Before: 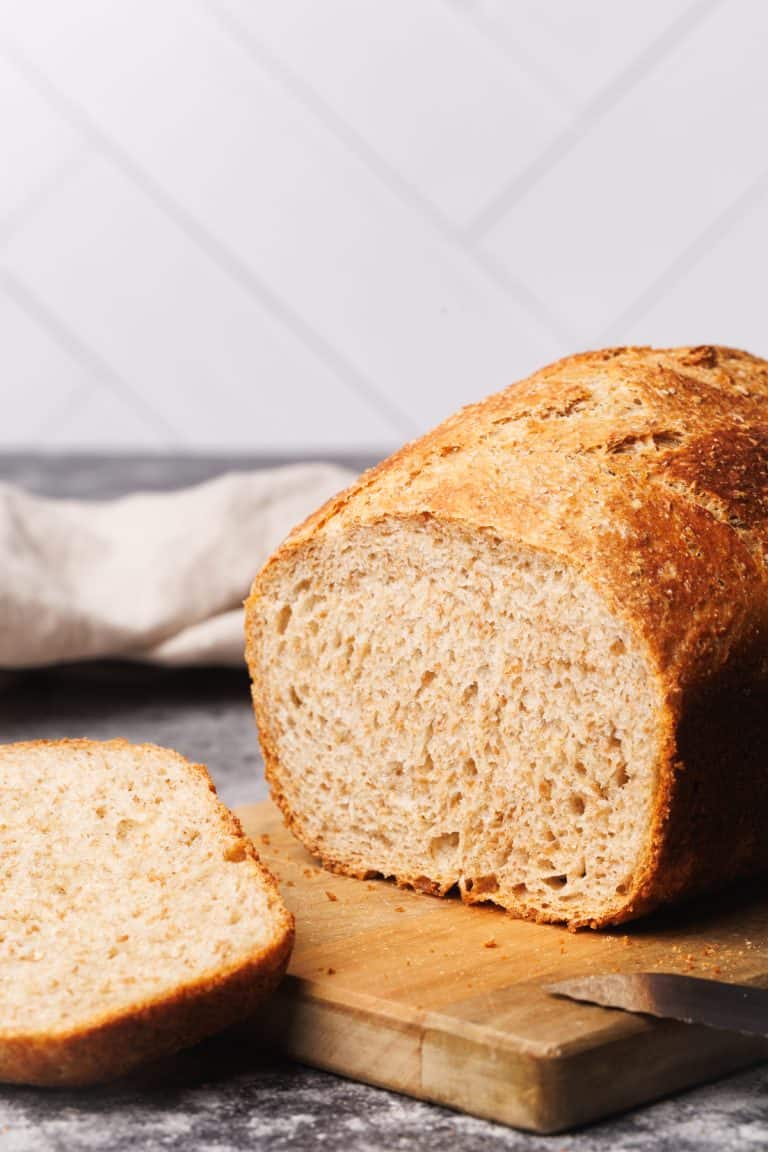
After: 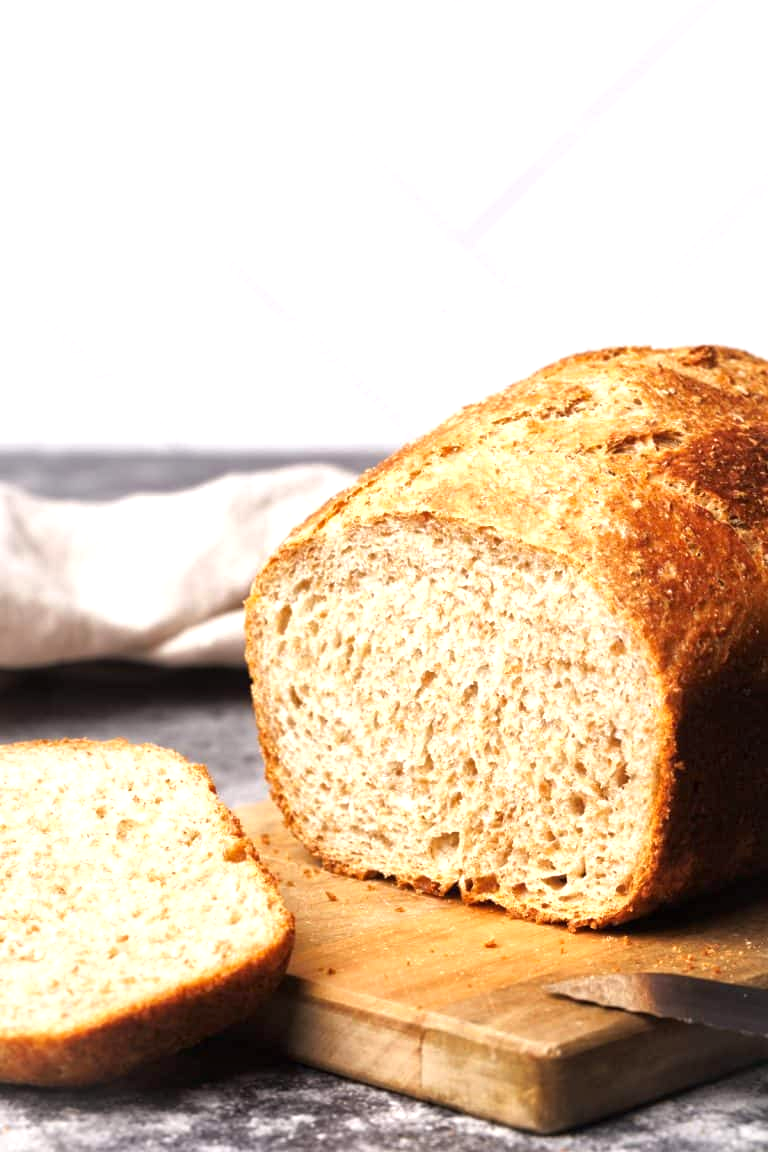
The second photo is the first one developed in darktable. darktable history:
local contrast: mode bilateral grid, contrast 20, coarseness 100, detail 150%, midtone range 0.2
exposure: exposure 0.516 EV, compensate exposure bias true, compensate highlight preservation false
